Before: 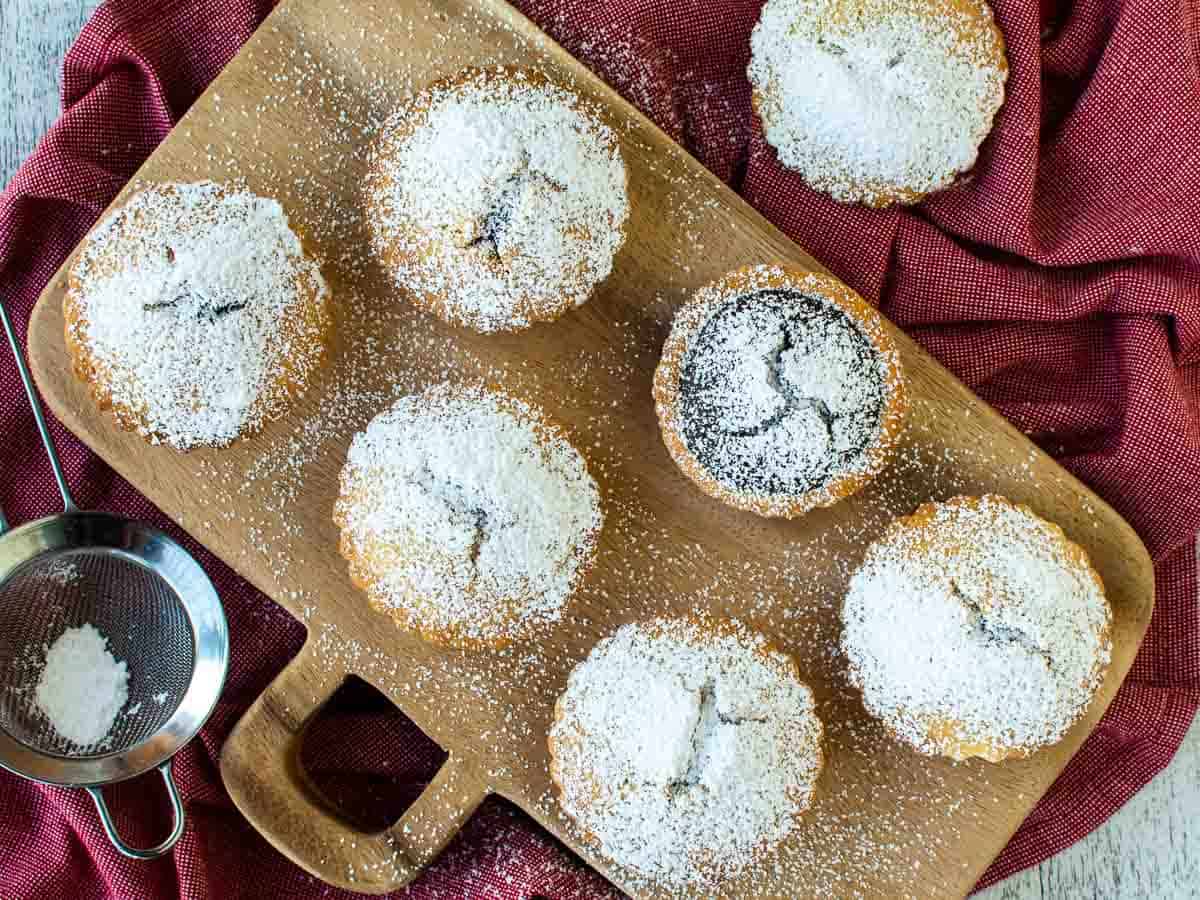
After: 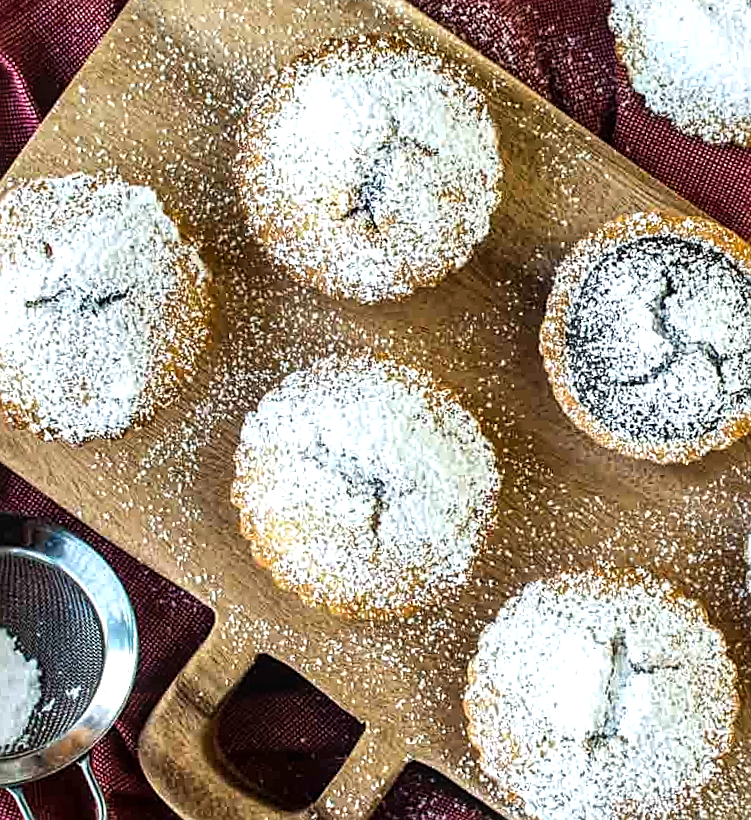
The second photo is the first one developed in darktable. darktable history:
tone equalizer: -8 EV -0.417 EV, -7 EV -0.389 EV, -6 EV -0.333 EV, -5 EV -0.222 EV, -3 EV 0.222 EV, -2 EV 0.333 EV, -1 EV 0.389 EV, +0 EV 0.417 EV, edges refinement/feathering 500, mask exposure compensation -1.57 EV, preserve details no
sharpen: on, module defaults
rotate and perspective: rotation -4.57°, crop left 0.054, crop right 0.944, crop top 0.087, crop bottom 0.914
crop and rotate: left 6.617%, right 26.717%
local contrast: detail 130%
shadows and highlights: shadows 37.27, highlights -28.18, soften with gaussian
